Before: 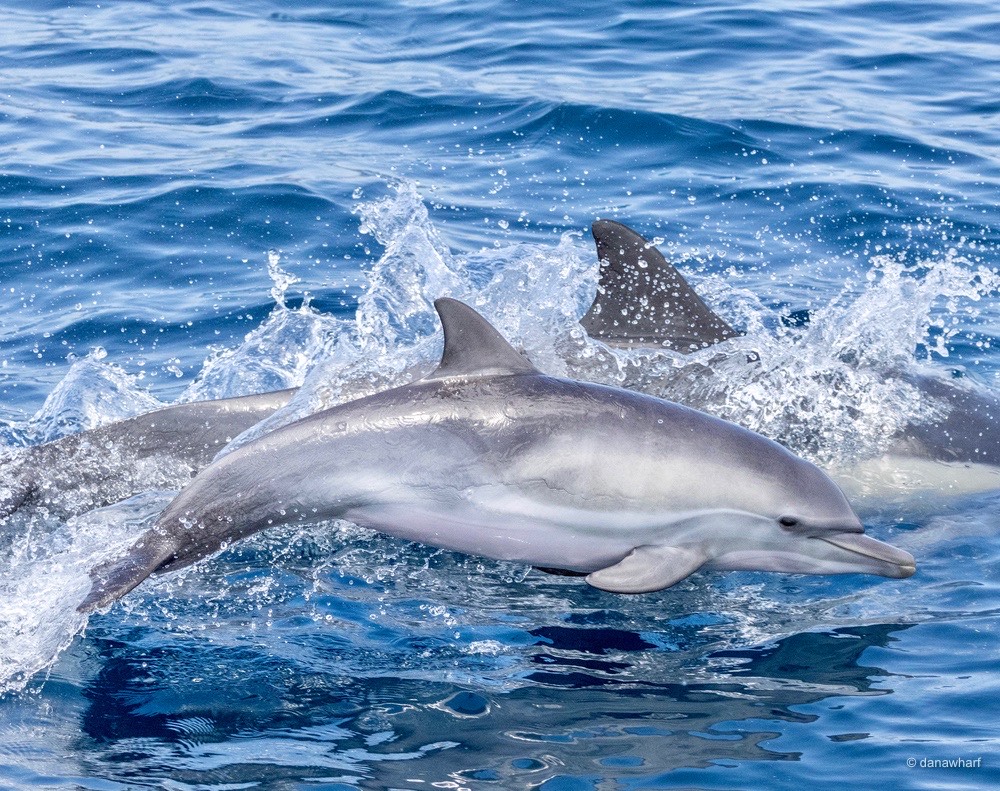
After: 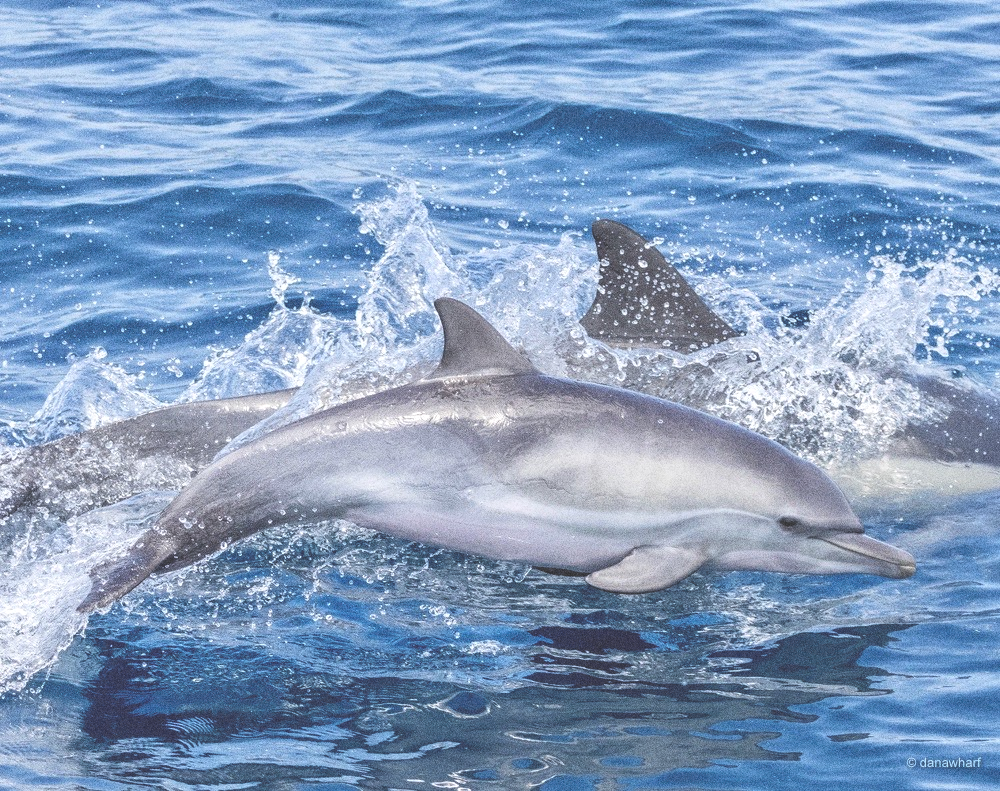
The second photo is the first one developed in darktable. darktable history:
grain: coarseness 0.09 ISO, strength 40%
exposure: black level correction -0.041, exposure 0.064 EV, compensate highlight preservation false
